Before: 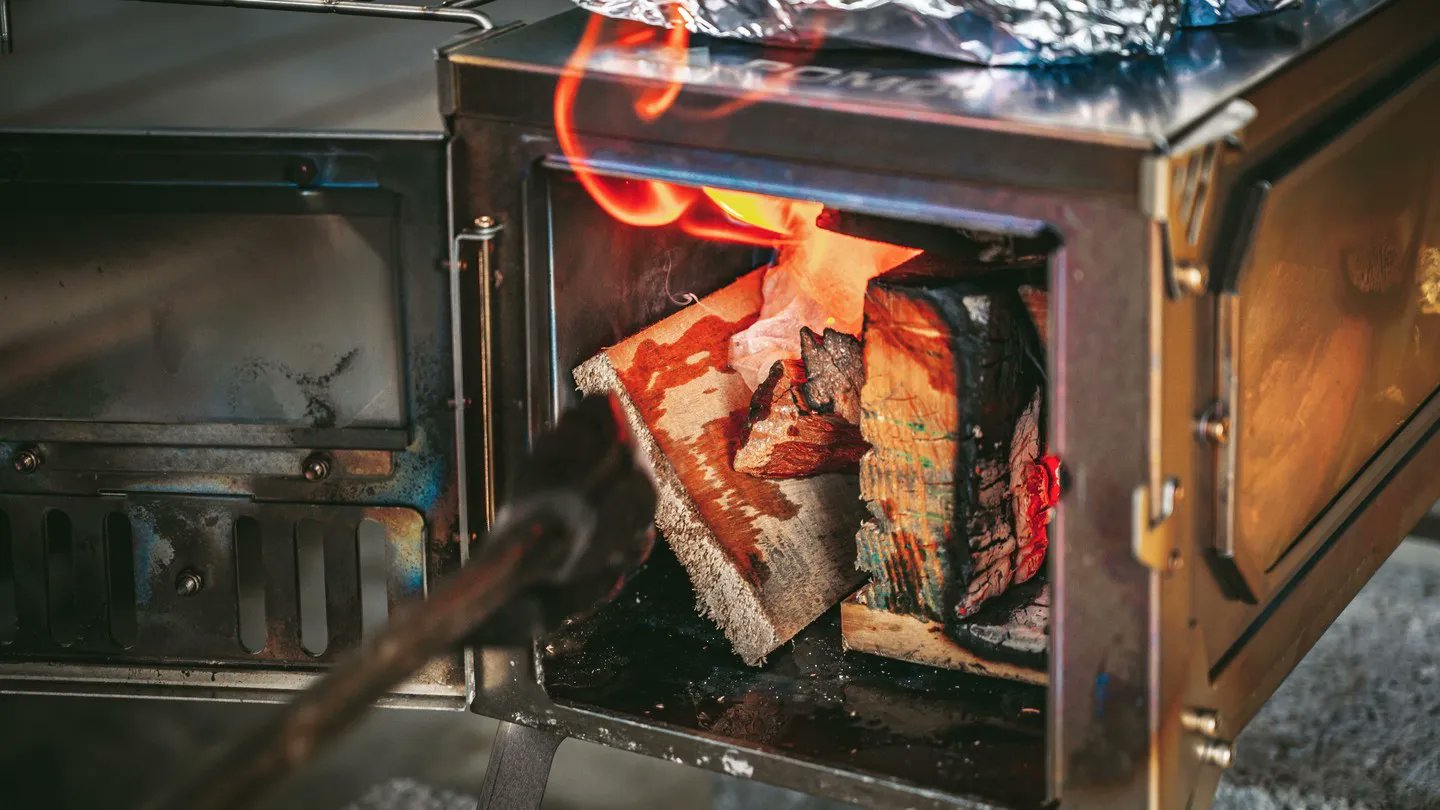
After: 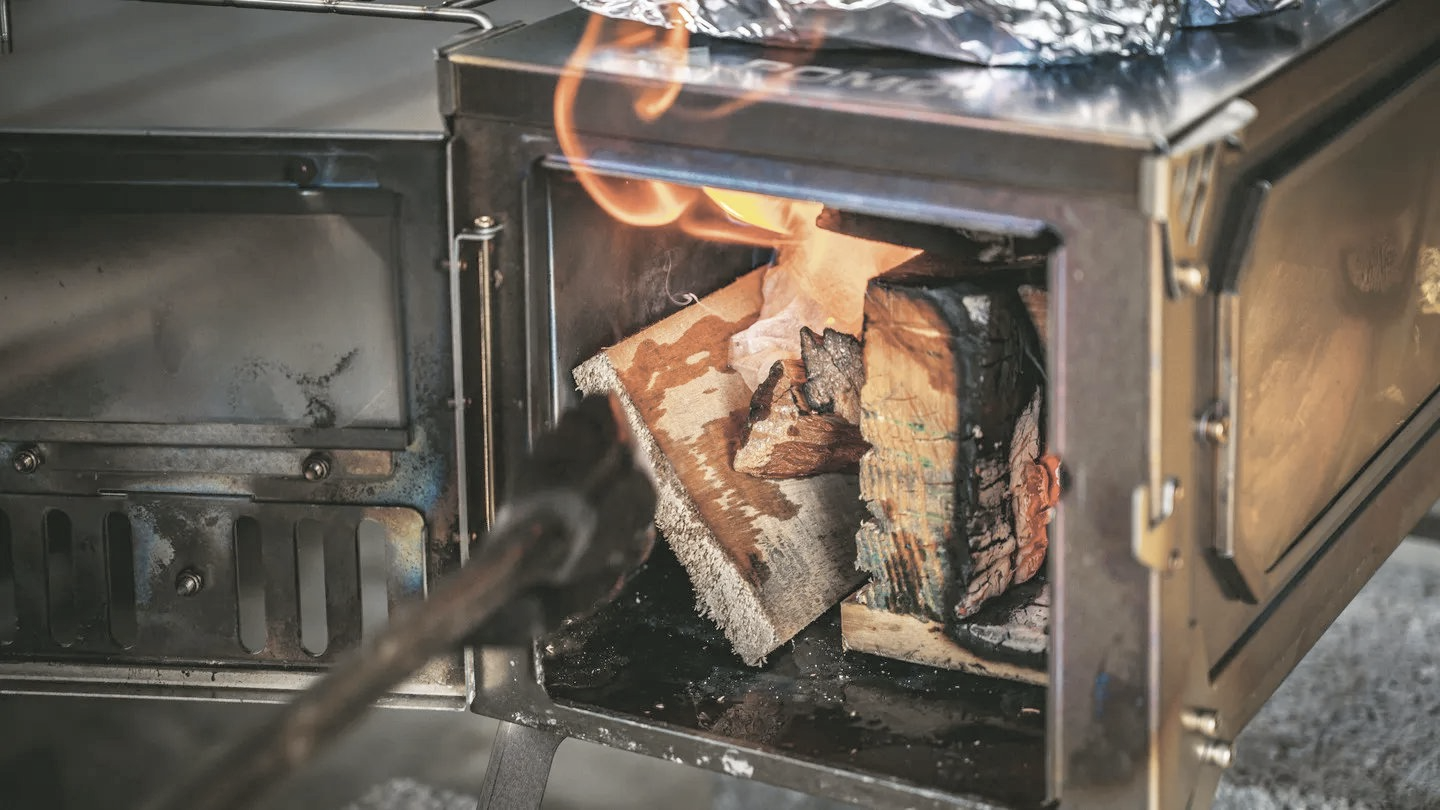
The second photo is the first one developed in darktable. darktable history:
contrast brightness saturation: brightness 0.18, saturation -0.5
color contrast: green-magenta contrast 0.85, blue-yellow contrast 1.25, unbound 0
